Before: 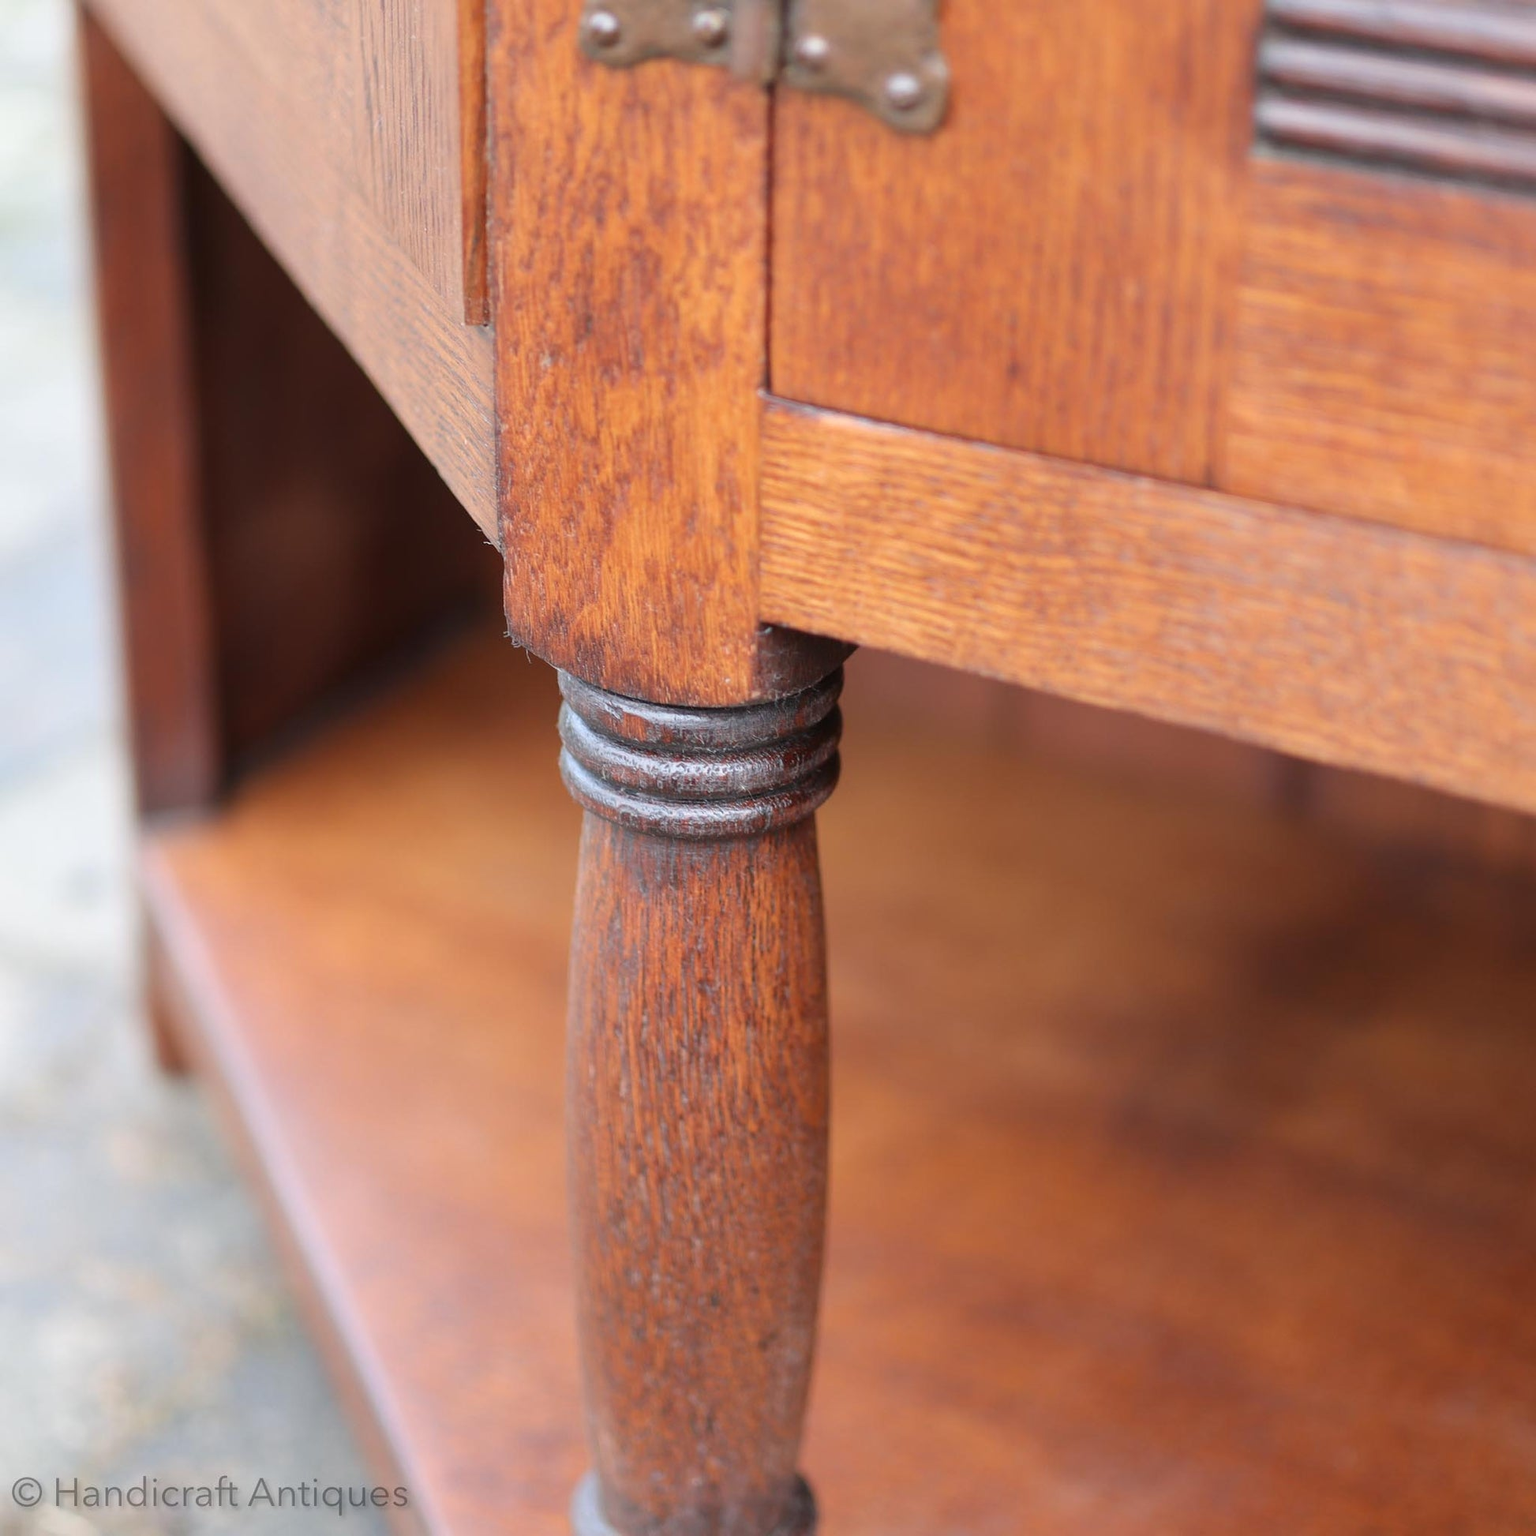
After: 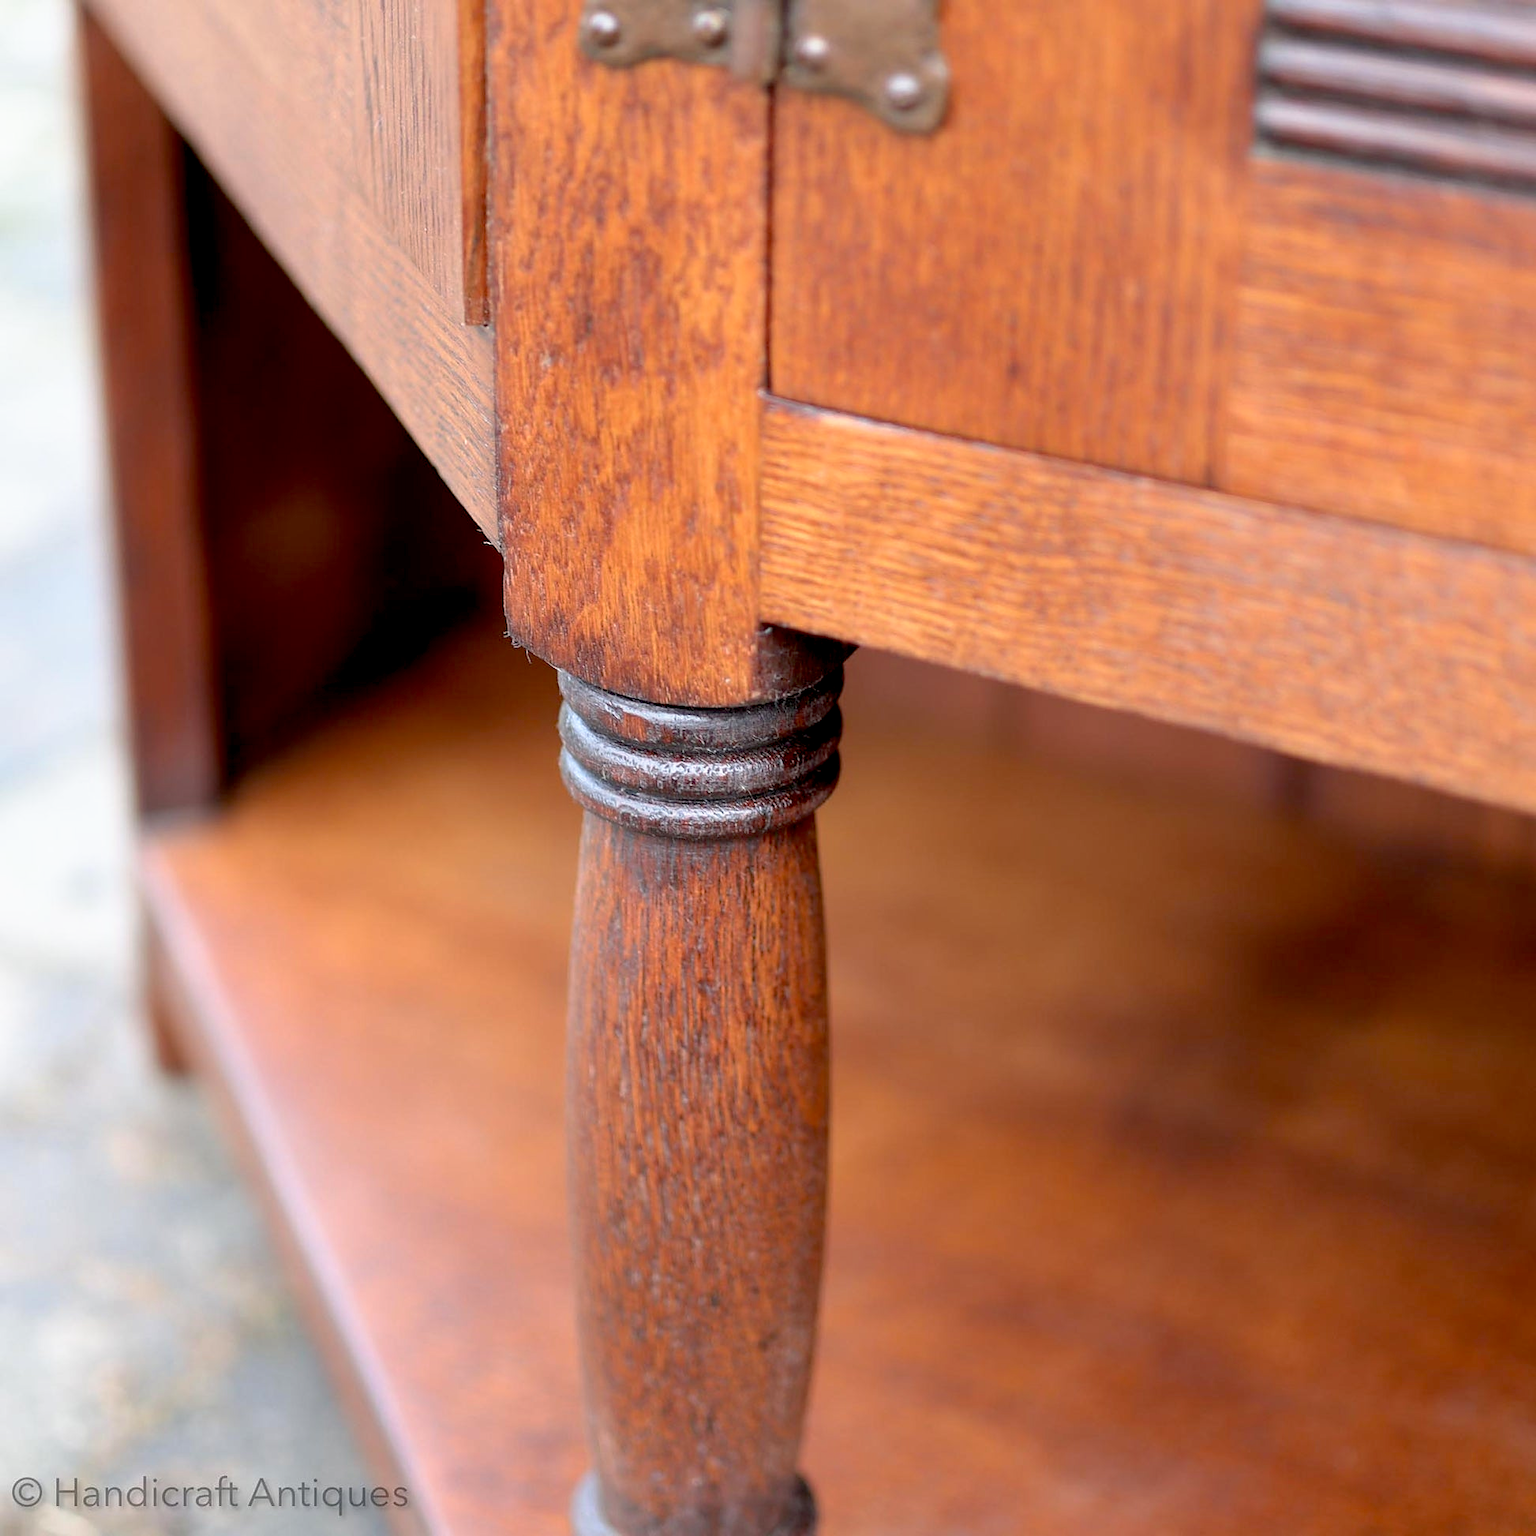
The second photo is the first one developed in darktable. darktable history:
sharpen: radius 1.559, amount 0.373, threshold 1.271
base curve: curves: ch0 [(0.017, 0) (0.425, 0.441) (0.844, 0.933) (1, 1)], preserve colors none
